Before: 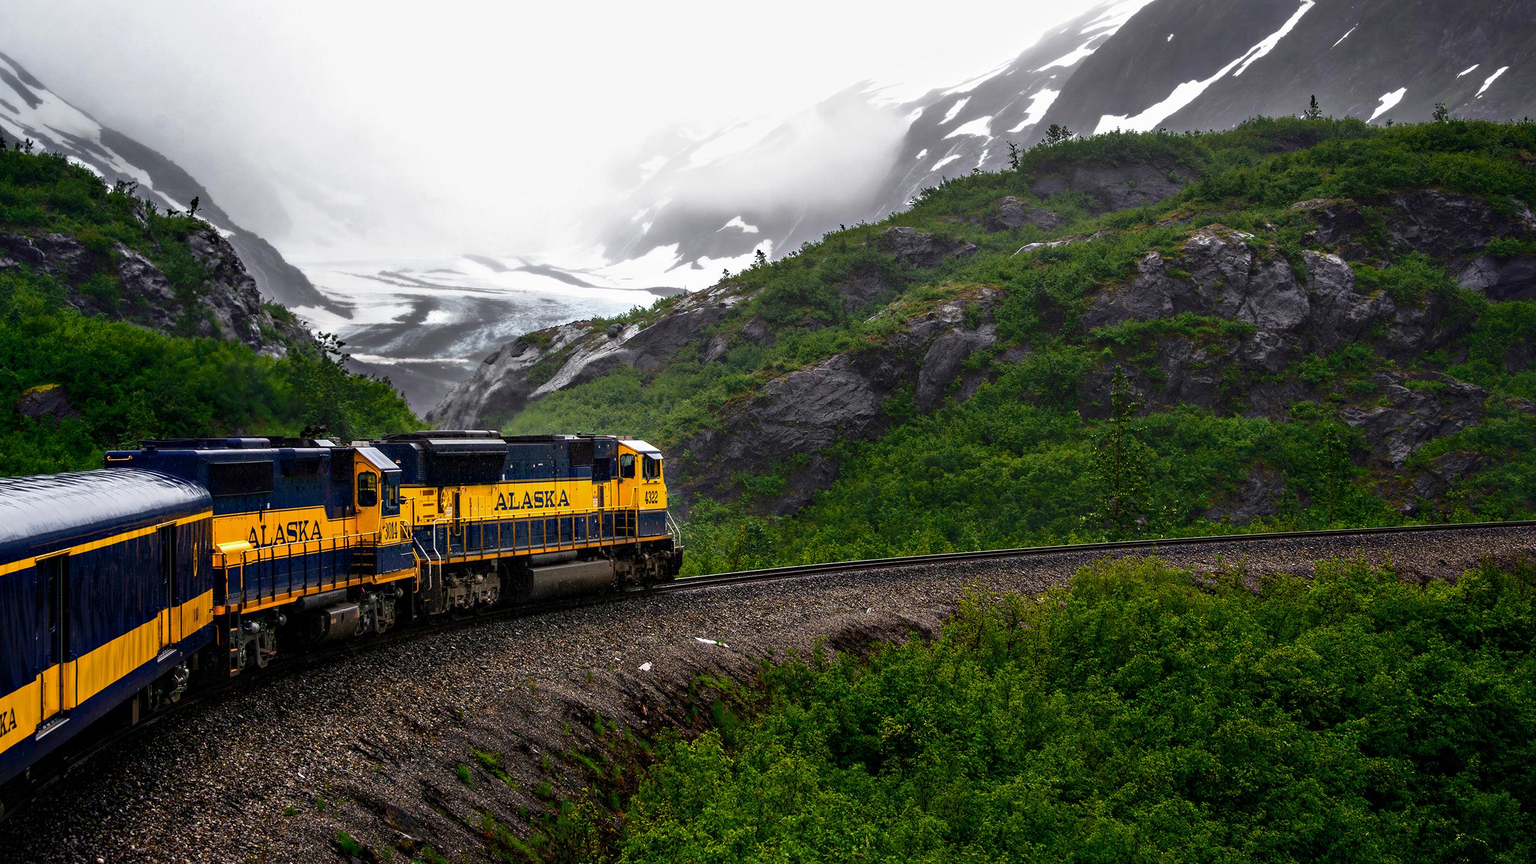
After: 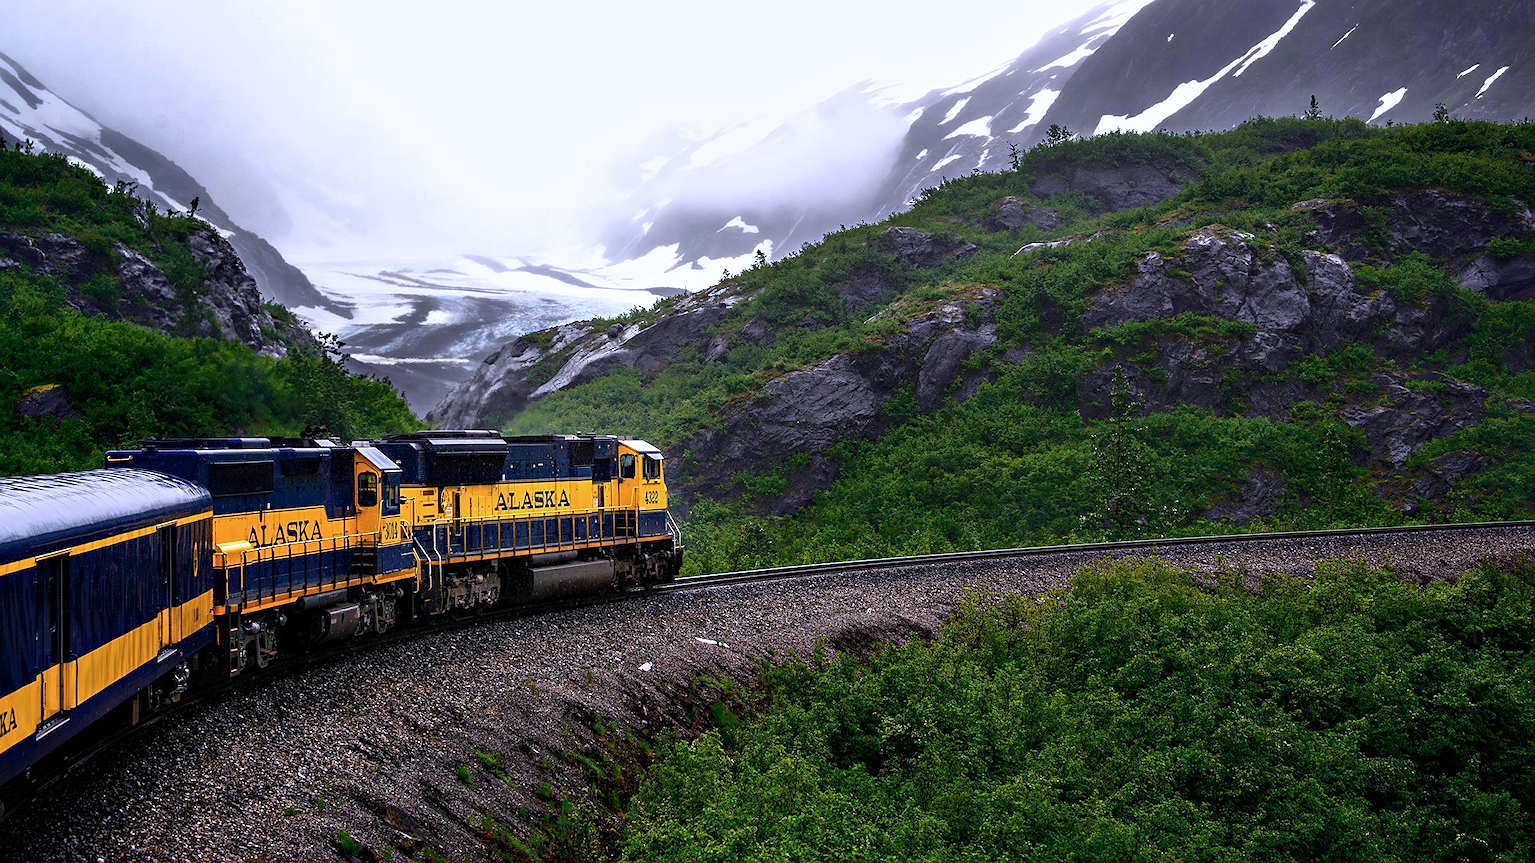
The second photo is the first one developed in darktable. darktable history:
color calibration: x 0.37, y 0.382, temperature 4313.32 K
sharpen: on, module defaults
white balance: red 1.05, blue 1.072
